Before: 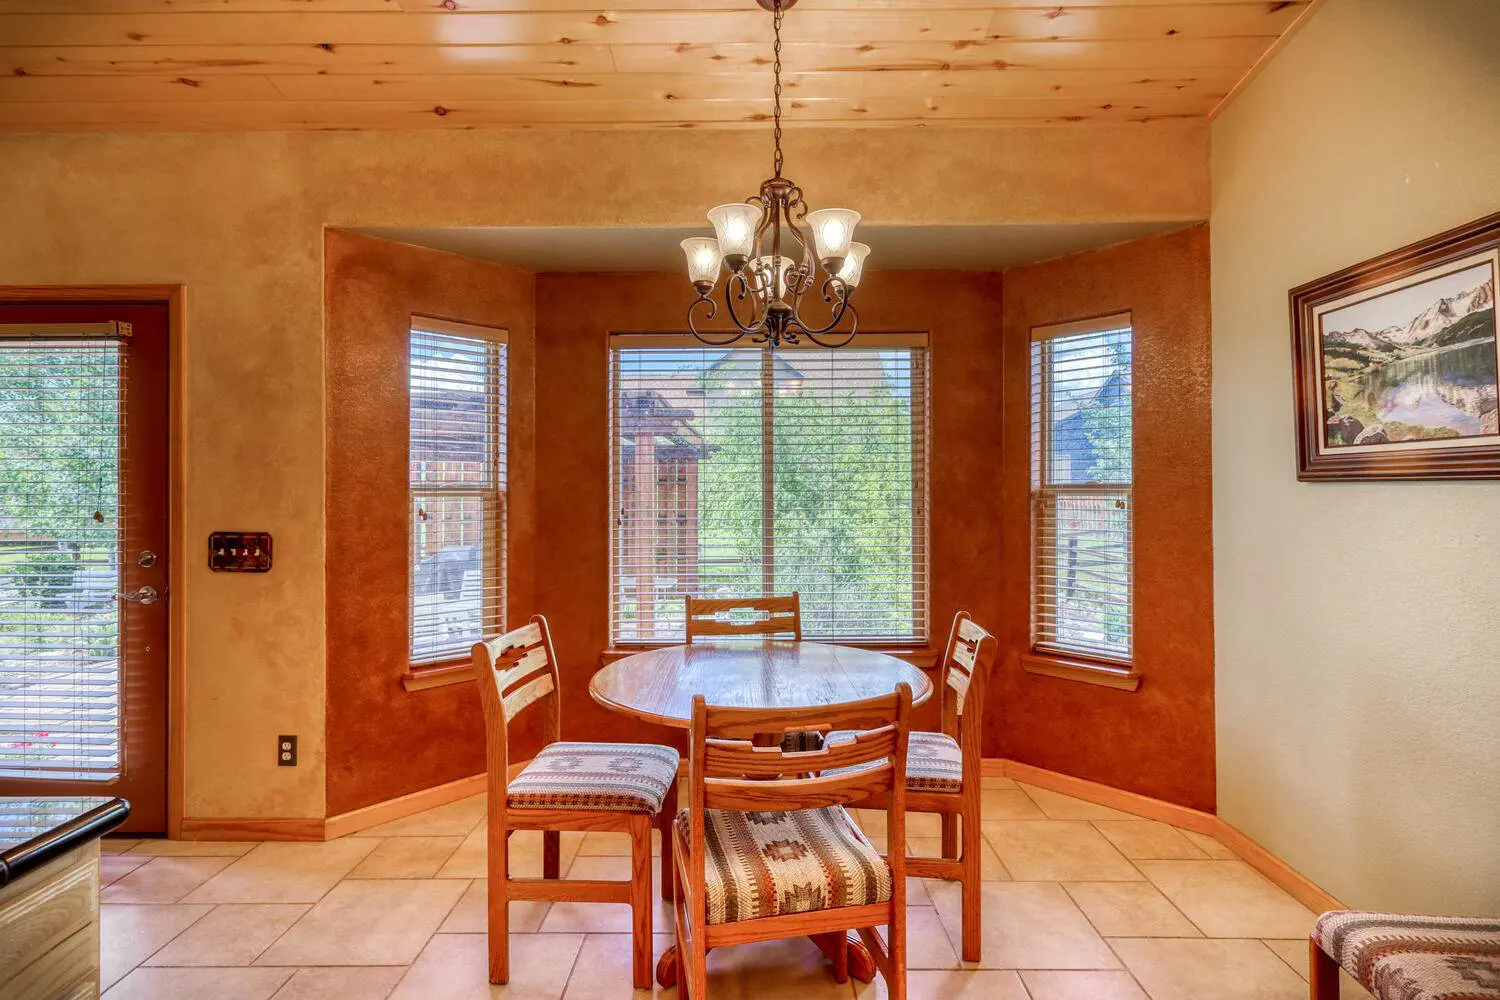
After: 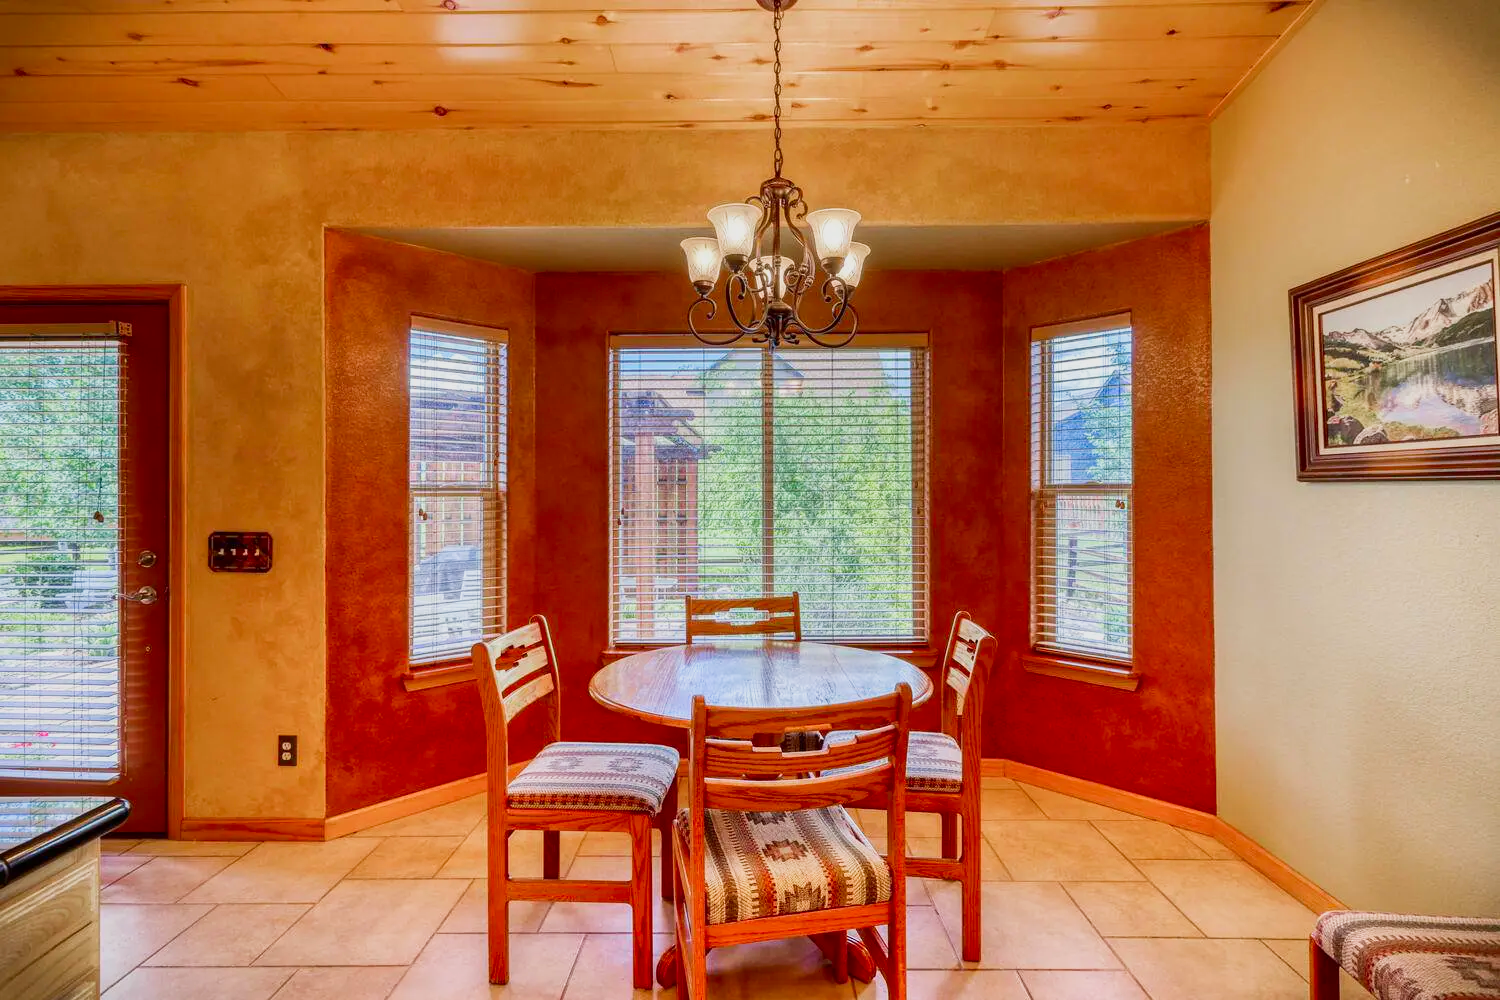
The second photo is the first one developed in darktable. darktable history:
sigmoid: contrast 1.22, skew 0.65
contrast brightness saturation: contrast 0.09, saturation 0.28
